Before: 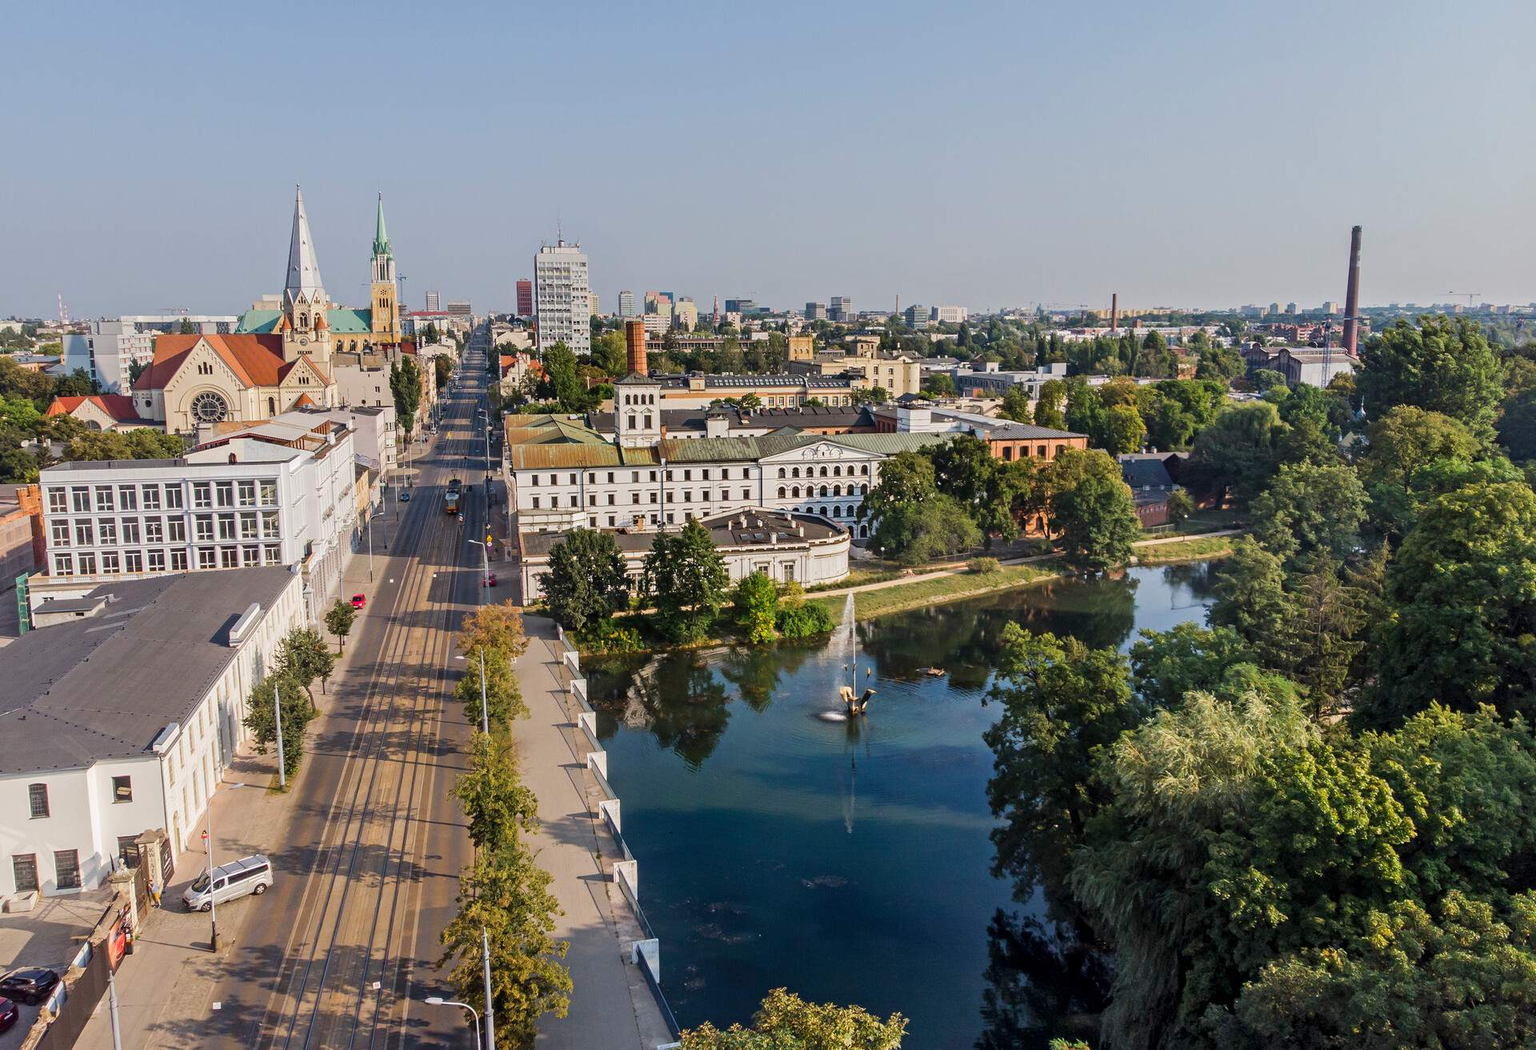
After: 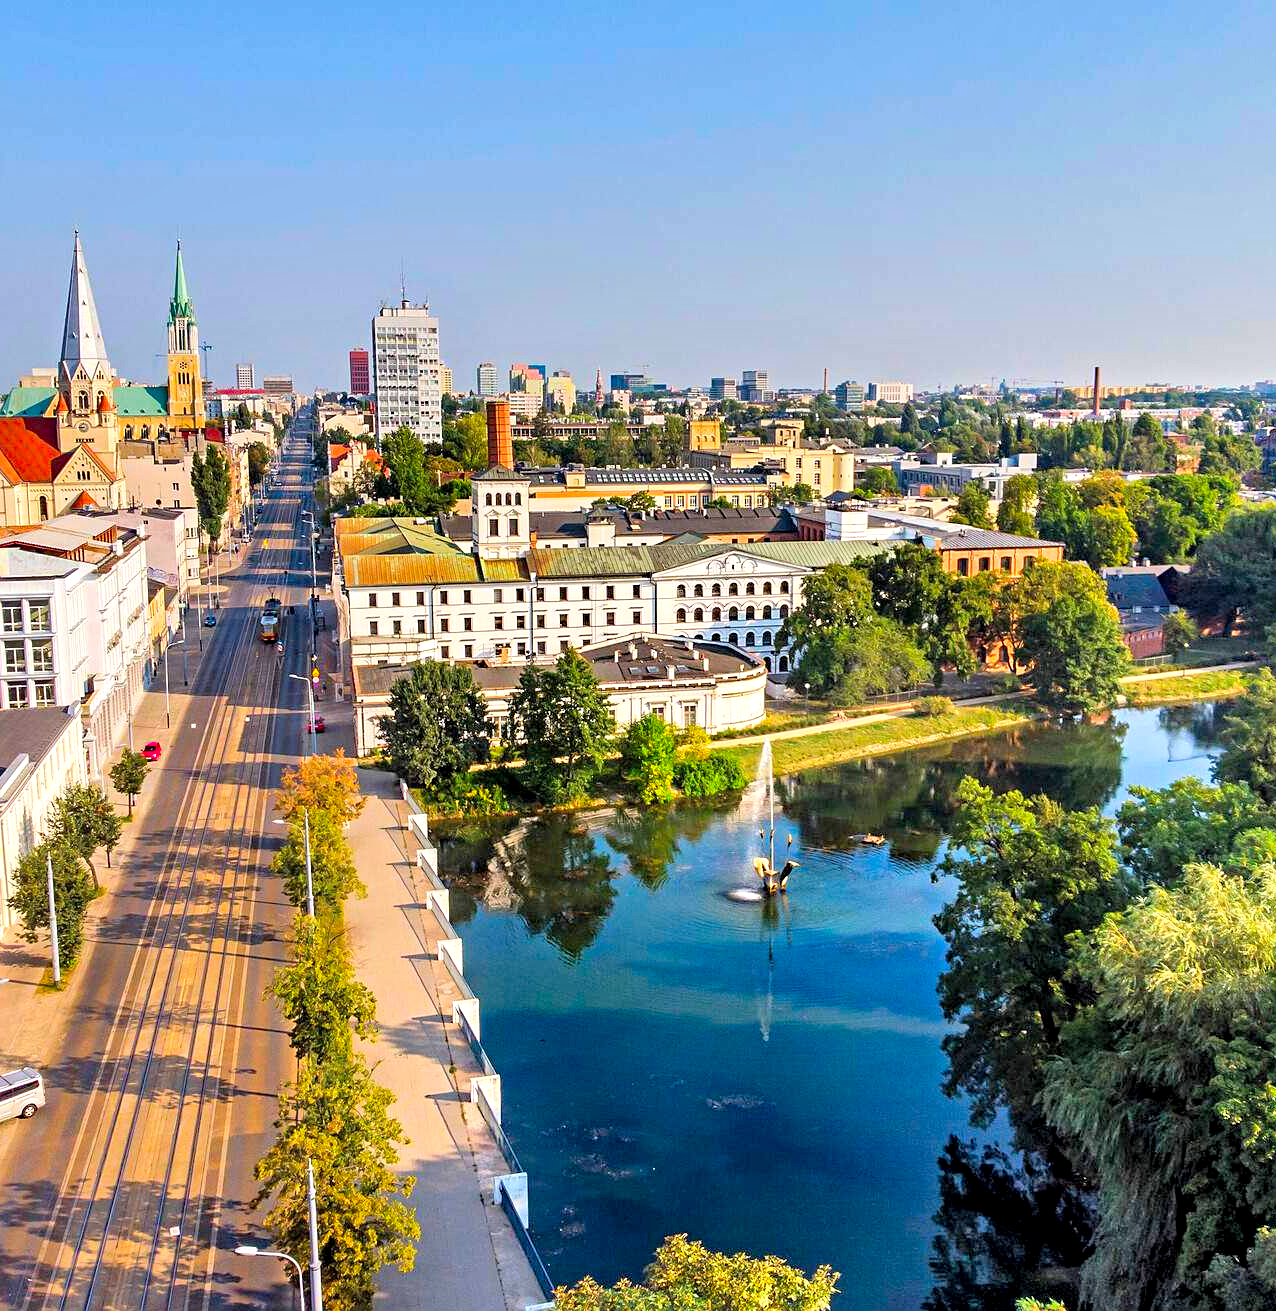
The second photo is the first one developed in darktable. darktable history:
local contrast: highlights 184%, shadows 144%, detail 140%, midtone range 0.257
color correction: highlights b* 0.022, saturation 1.83
crop and rotate: left 15.458%, right 18.038%
haze removal: compatibility mode true, adaptive false
contrast brightness saturation: brightness 0.276
shadows and highlights: shadows 22.68, highlights -49.16, soften with gaussian
sharpen: radius 1.307, amount 0.295, threshold 0.205
